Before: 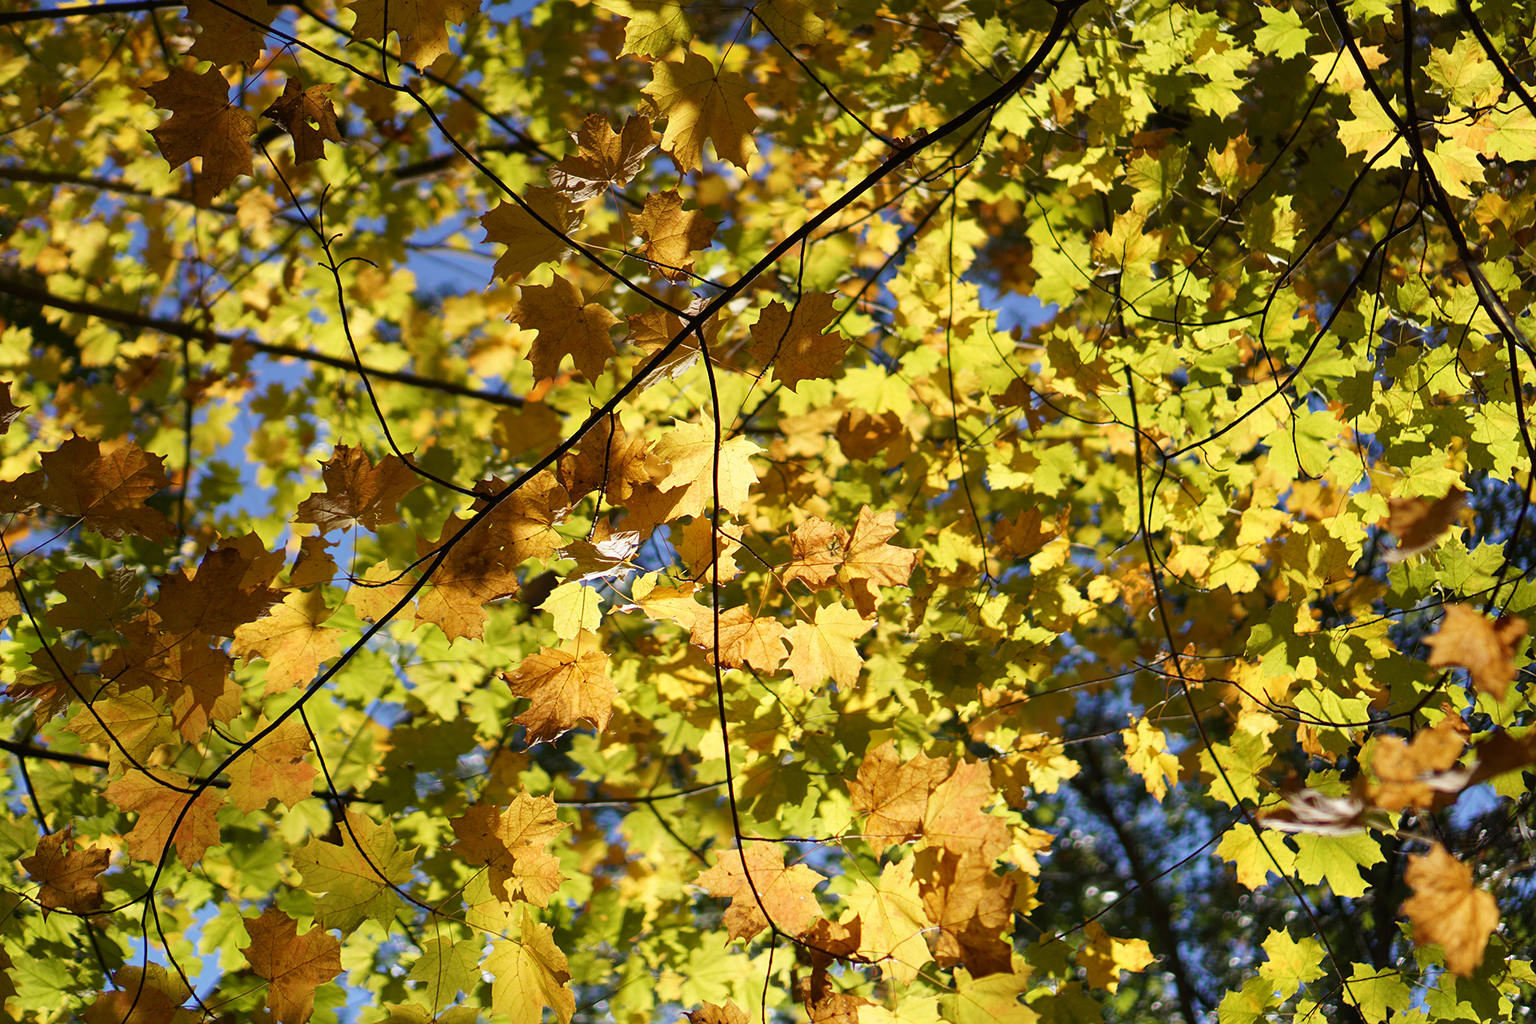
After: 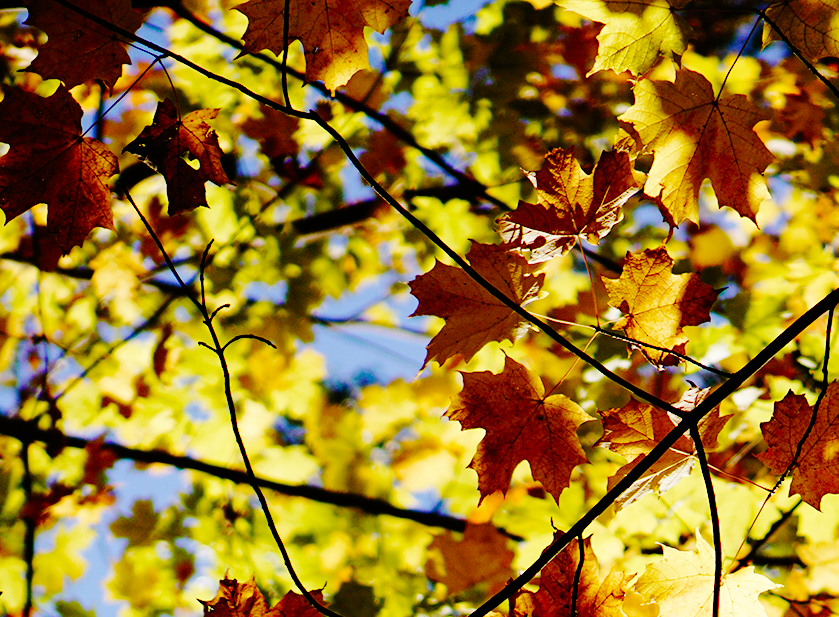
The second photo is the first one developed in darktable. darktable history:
crop and rotate: left 10.817%, top 0.062%, right 47.194%, bottom 53.626%
base curve: curves: ch0 [(0, 0) (0.036, 0.01) (0.123, 0.254) (0.258, 0.504) (0.507, 0.748) (1, 1)], preserve colors none
